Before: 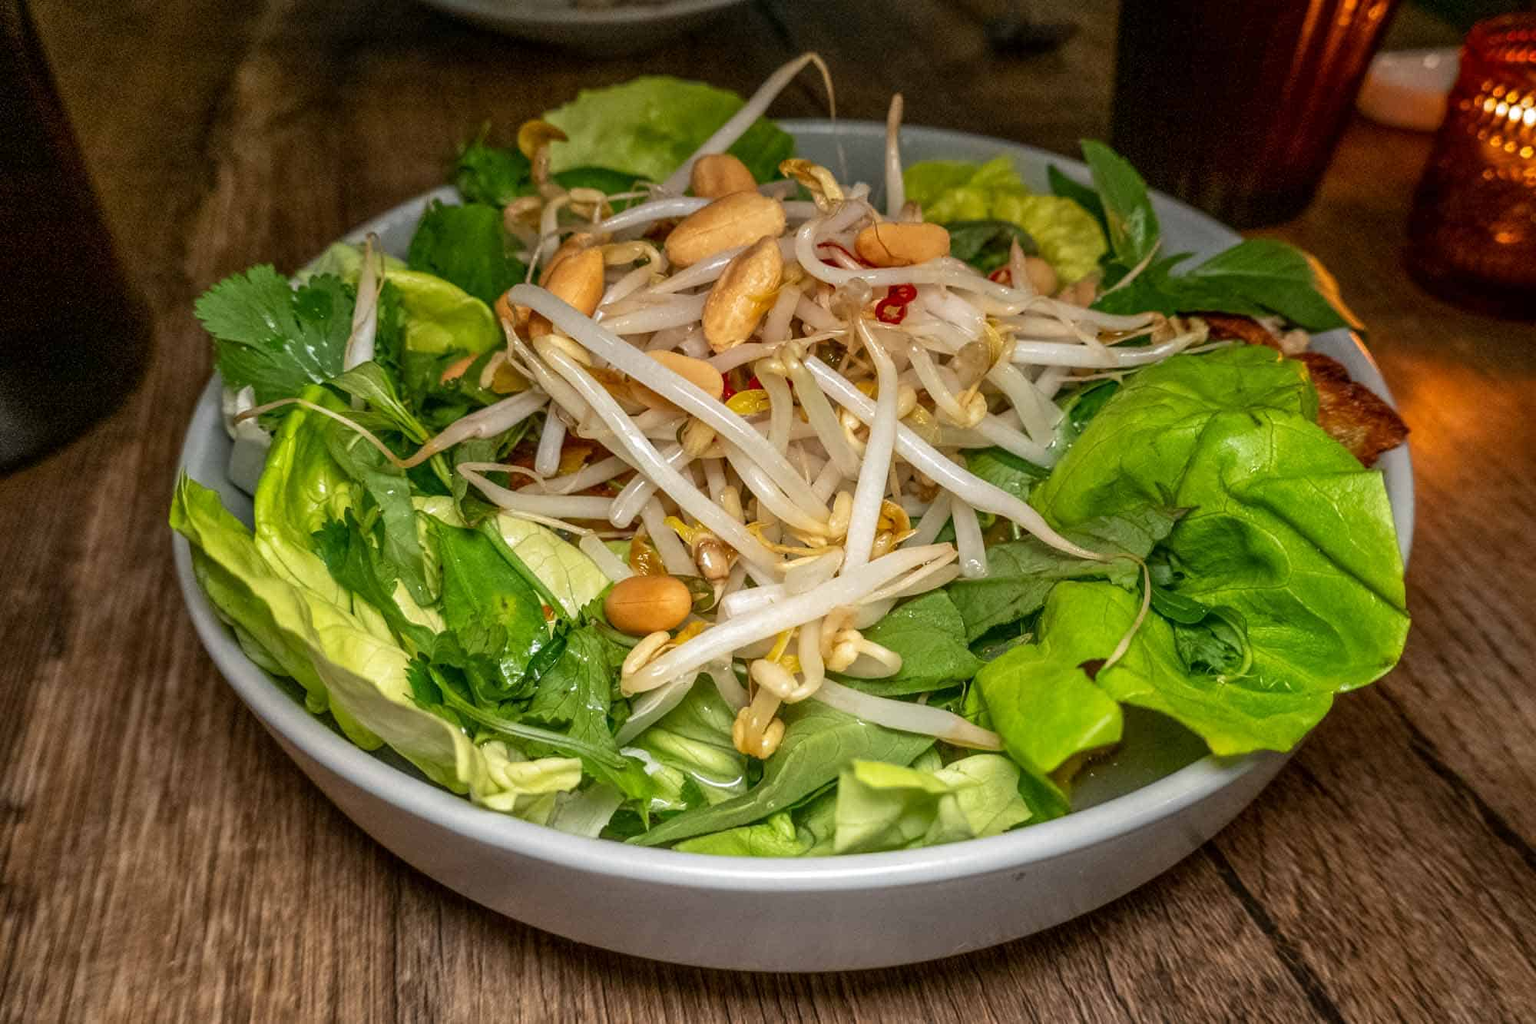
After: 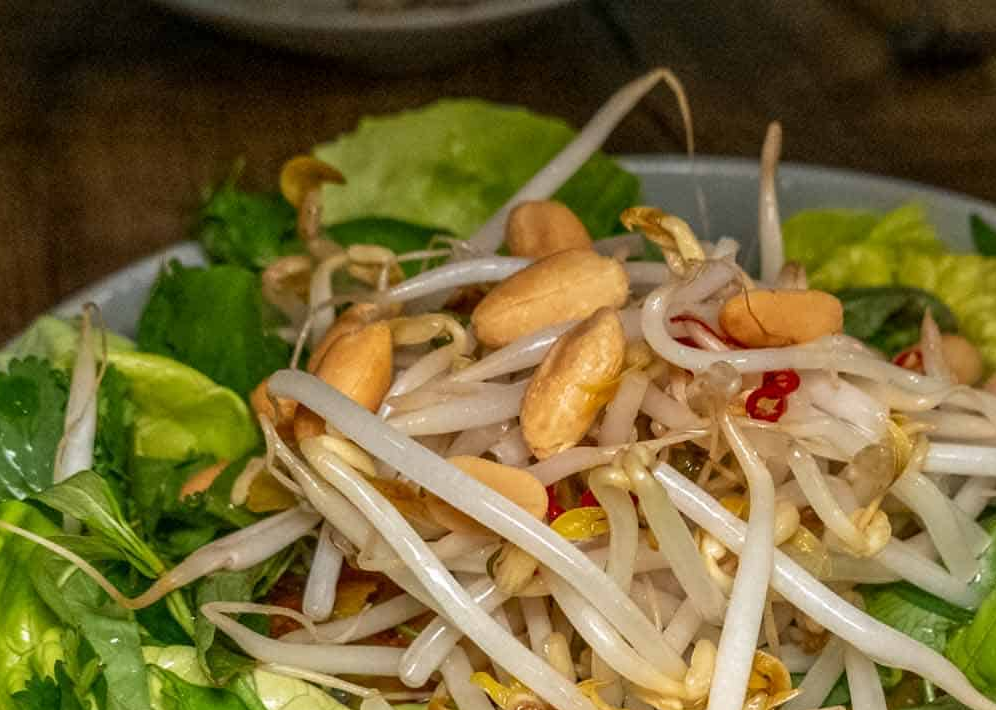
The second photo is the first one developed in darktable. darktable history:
crop: left 19.716%, right 30.473%, bottom 46.685%
